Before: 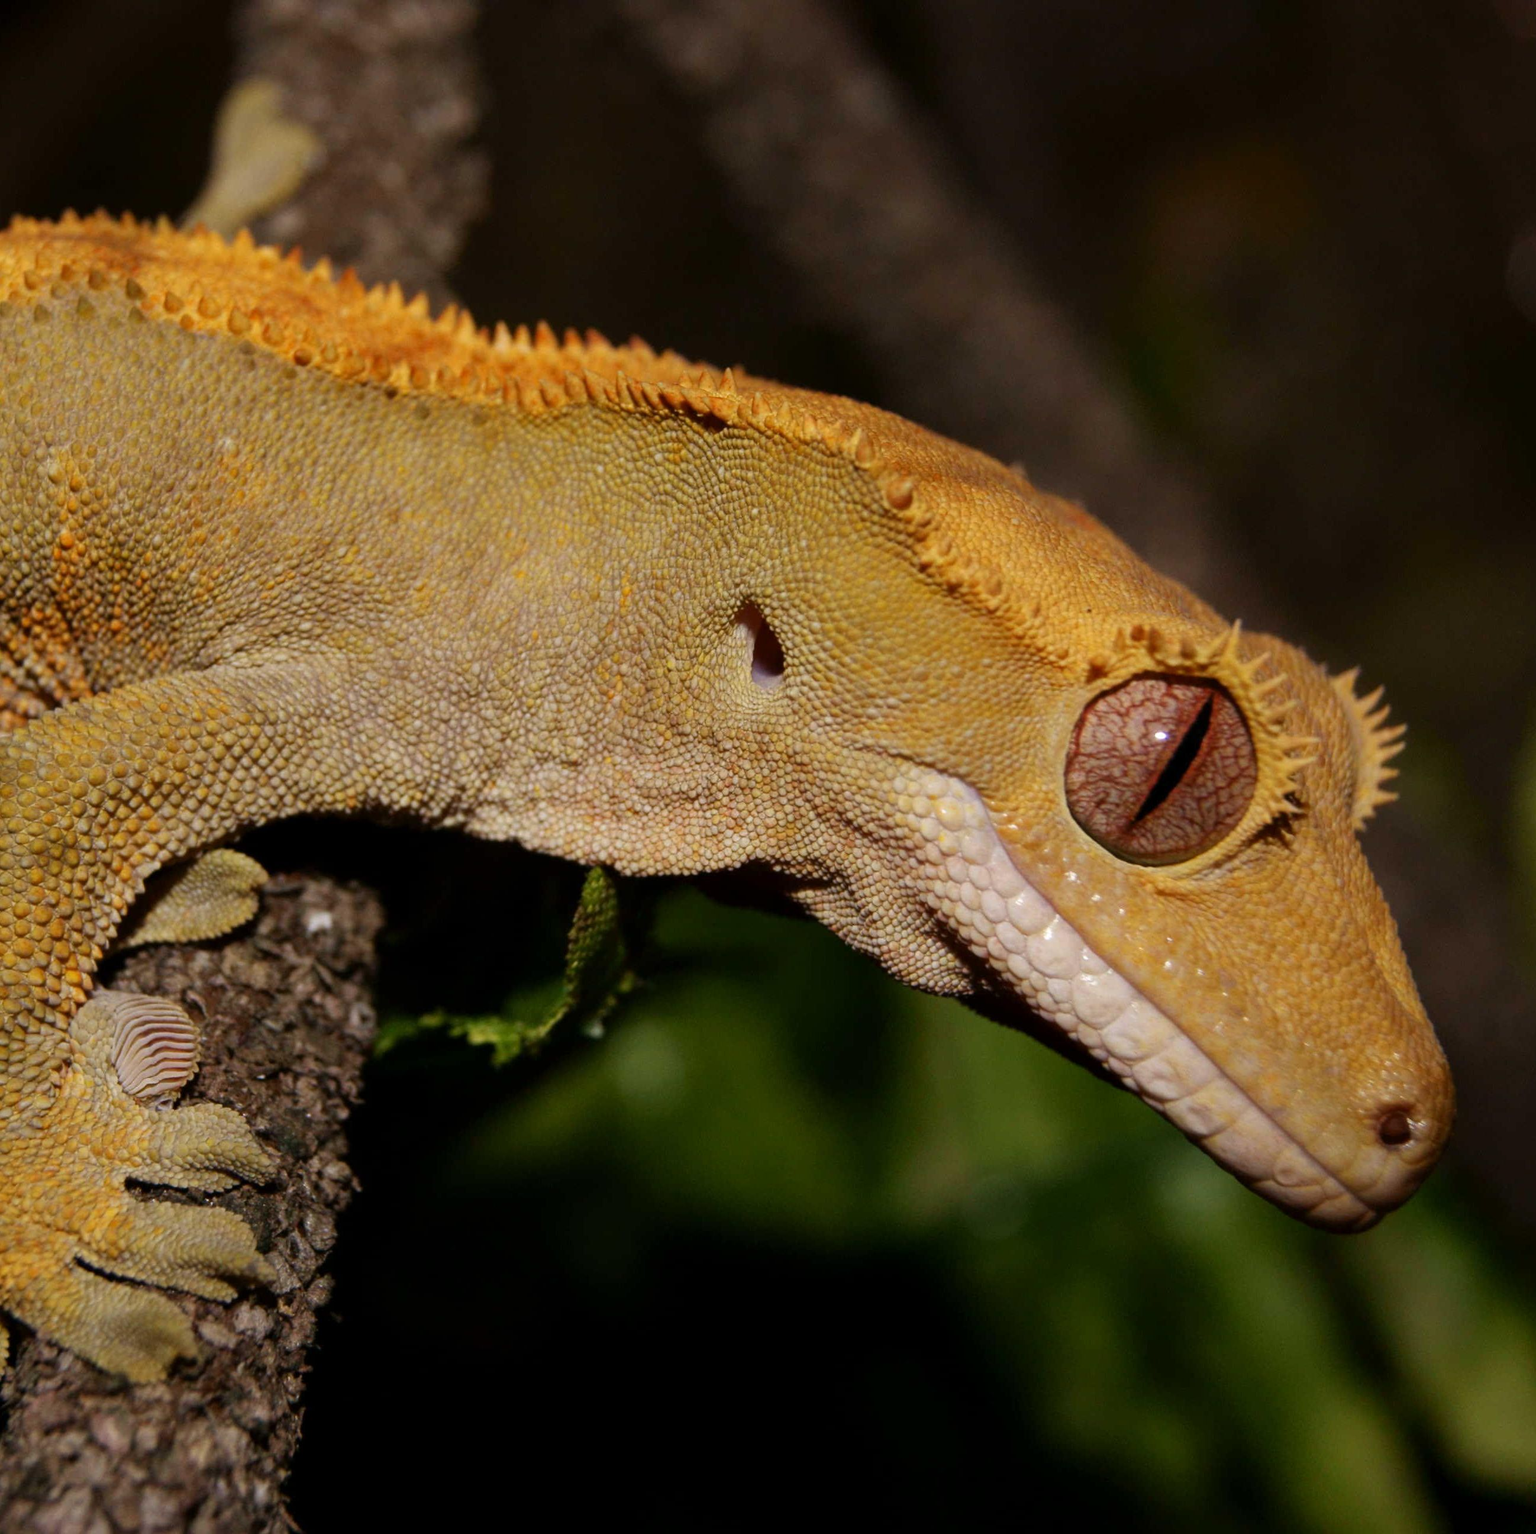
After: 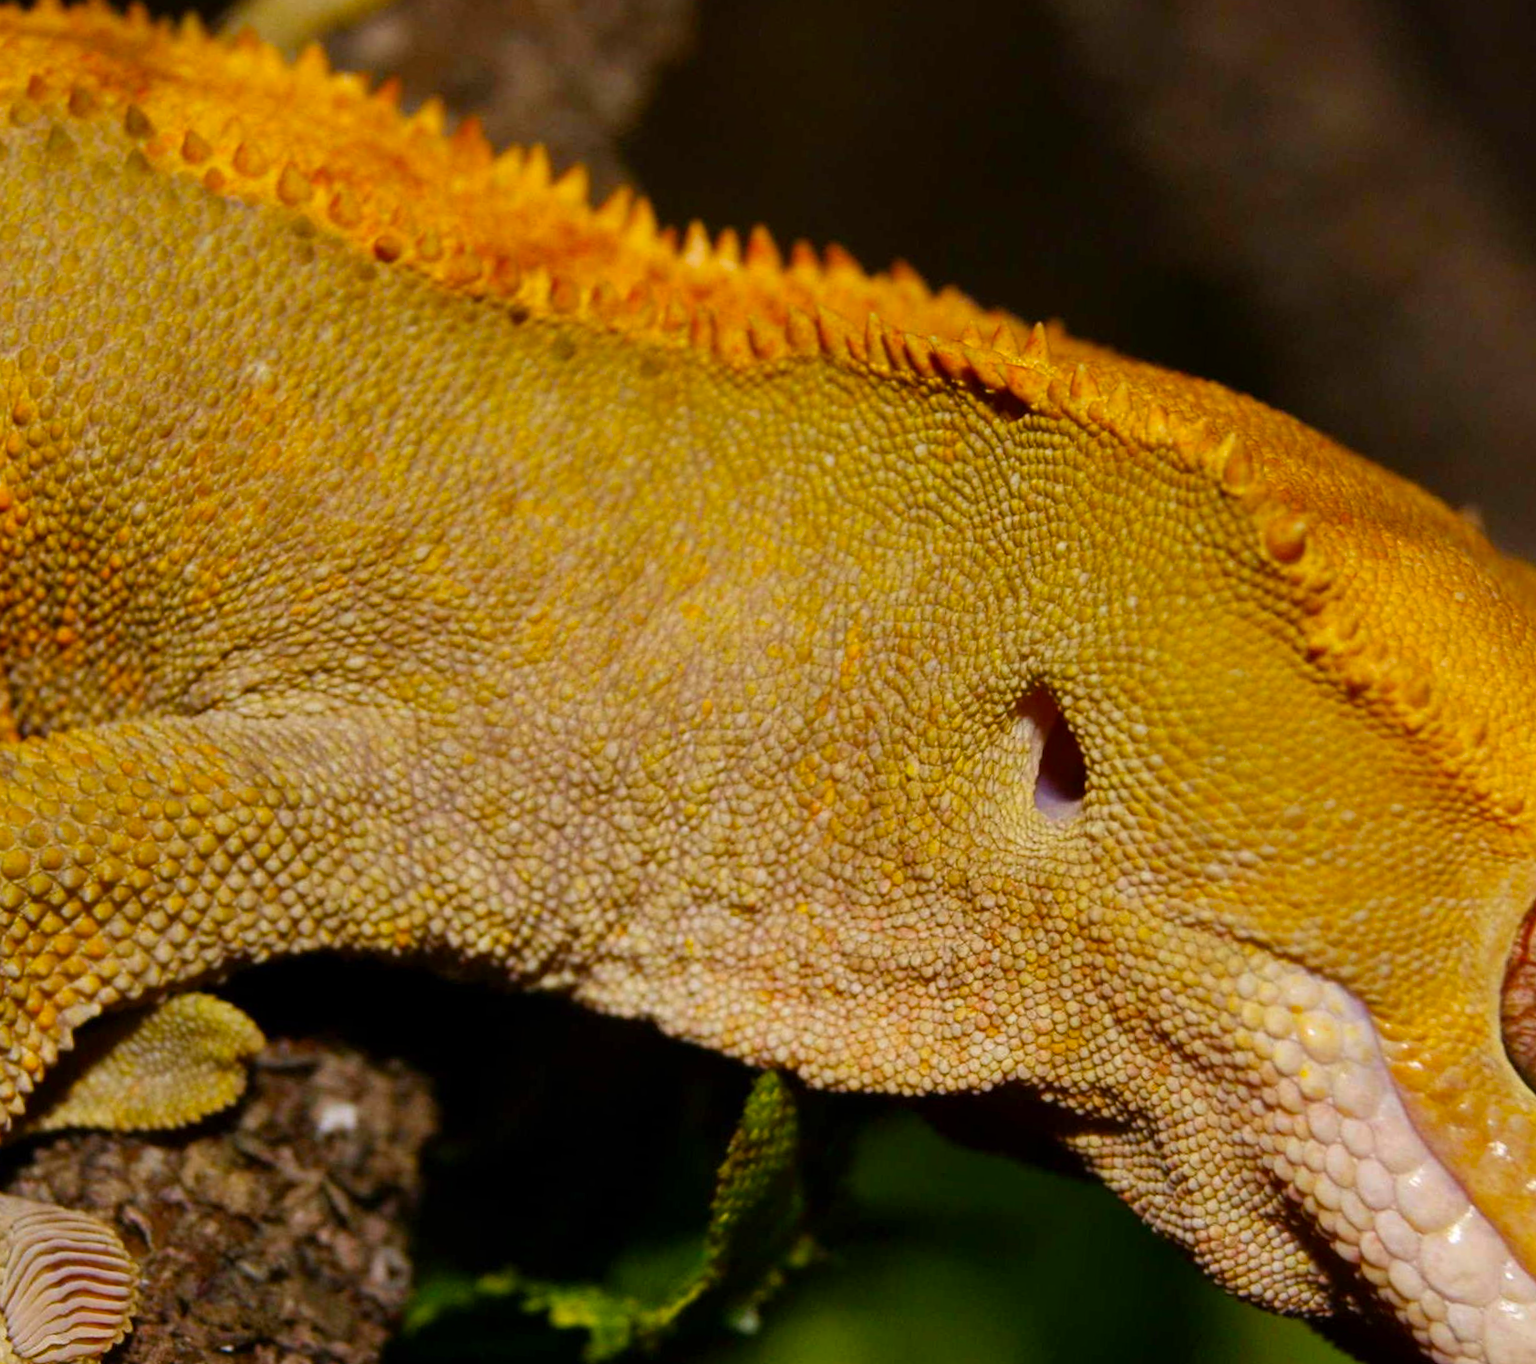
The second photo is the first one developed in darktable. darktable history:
velvia: strength 32%, mid-tones bias 0.2
crop and rotate: angle -4.99°, left 2.122%, top 6.945%, right 27.566%, bottom 30.519%
